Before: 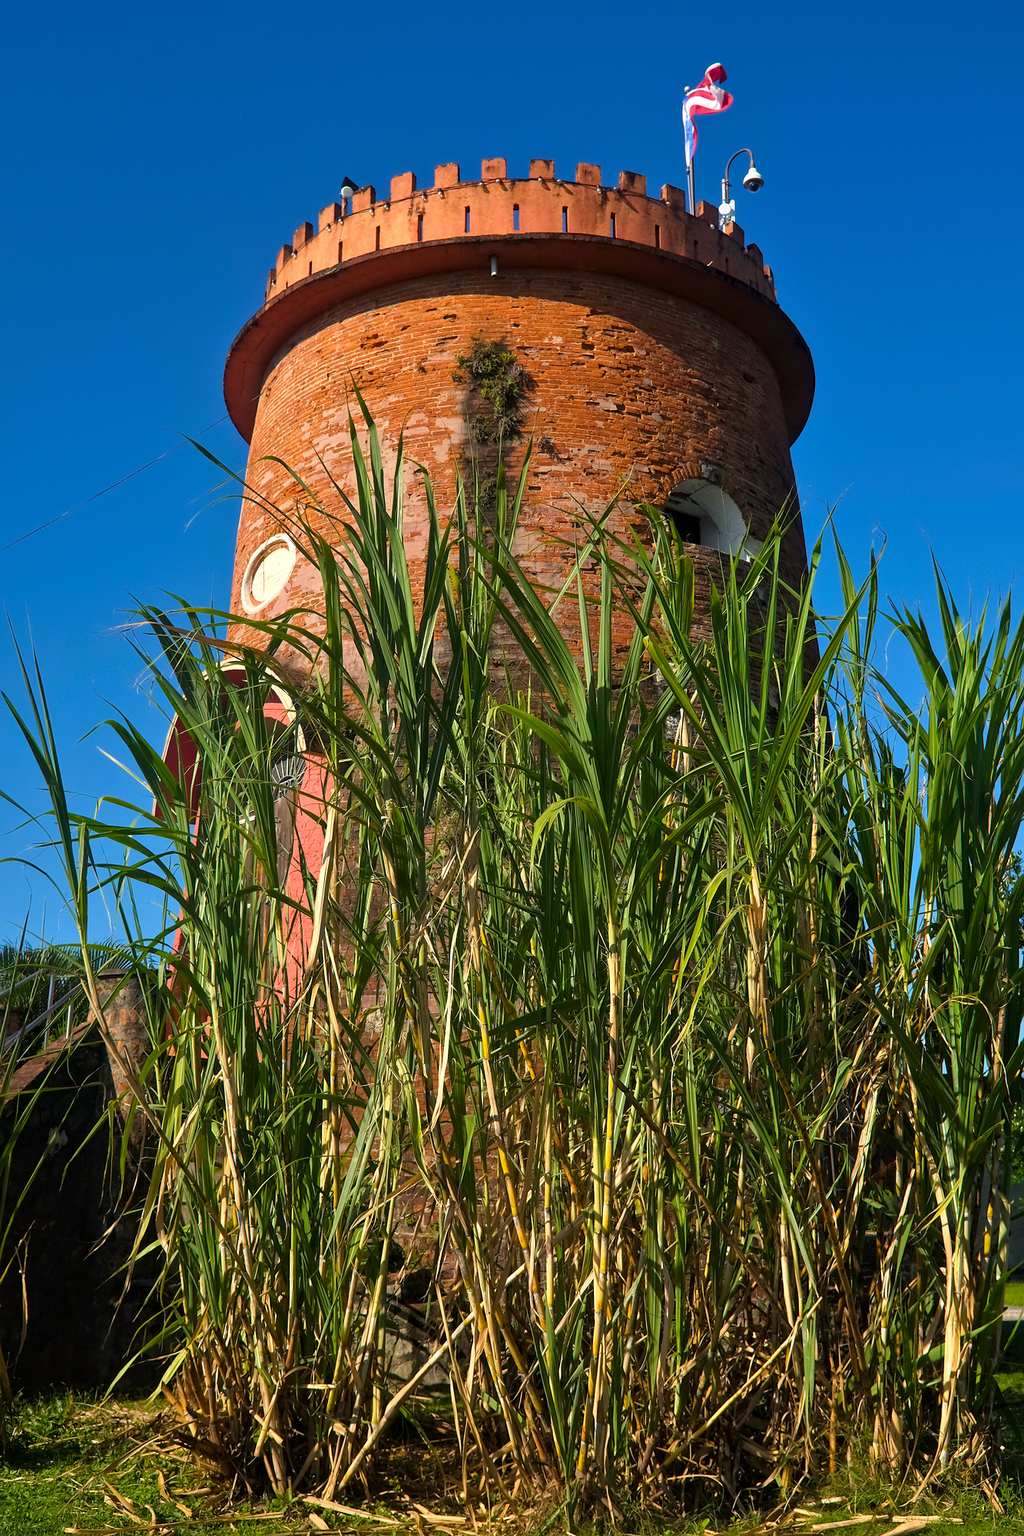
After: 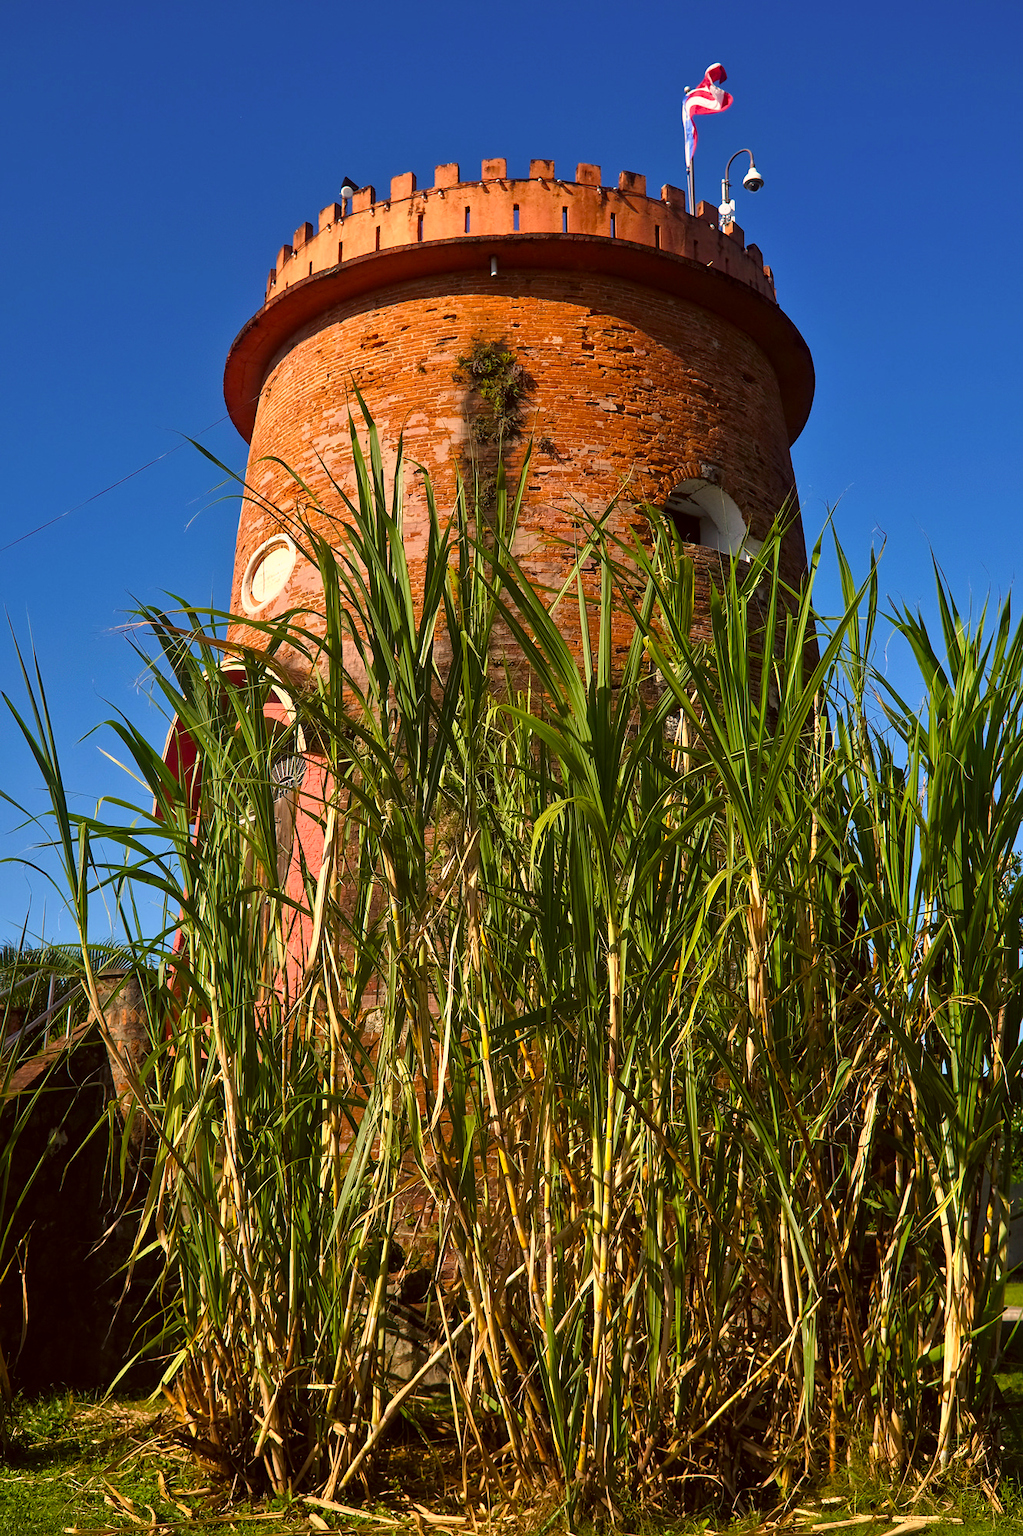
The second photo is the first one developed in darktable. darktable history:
color balance rgb: global offset › hue 168.58°, linear chroma grading › global chroma 15.317%, perceptual saturation grading › global saturation -2.051%, perceptual saturation grading › highlights -7.046%, perceptual saturation grading › mid-tones 8.468%, perceptual saturation grading › shadows 4.623%, global vibrance 7.13%, saturation formula JzAzBz (2021)
color correction: highlights a* 6.41, highlights b* 8.2, shadows a* 6.09, shadows b* 7.2, saturation 0.932
